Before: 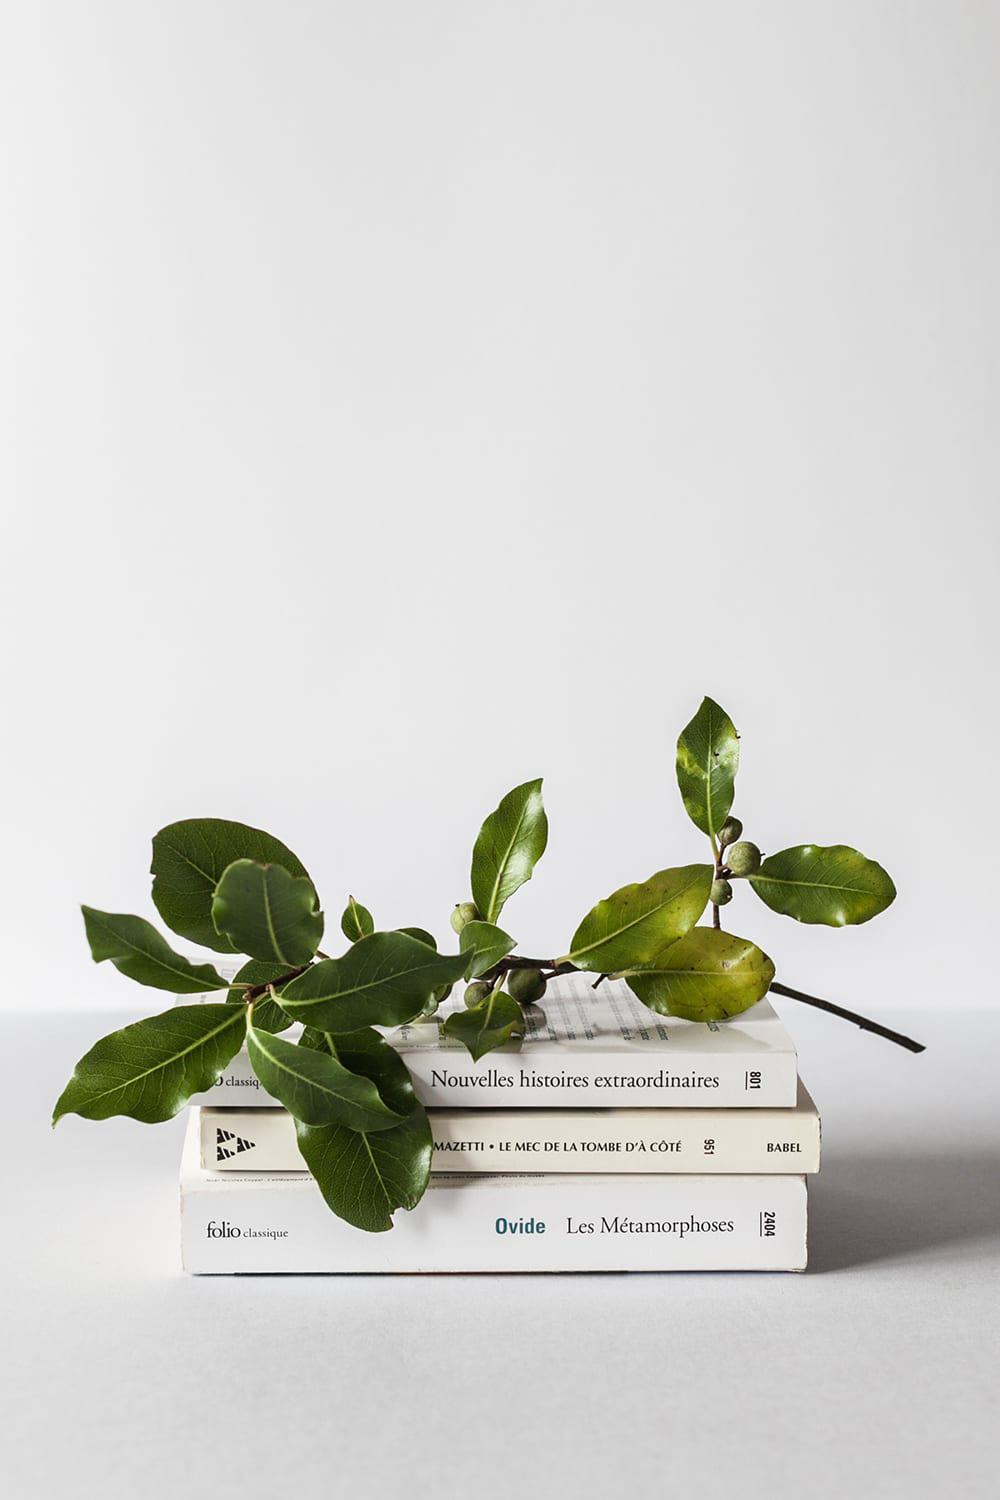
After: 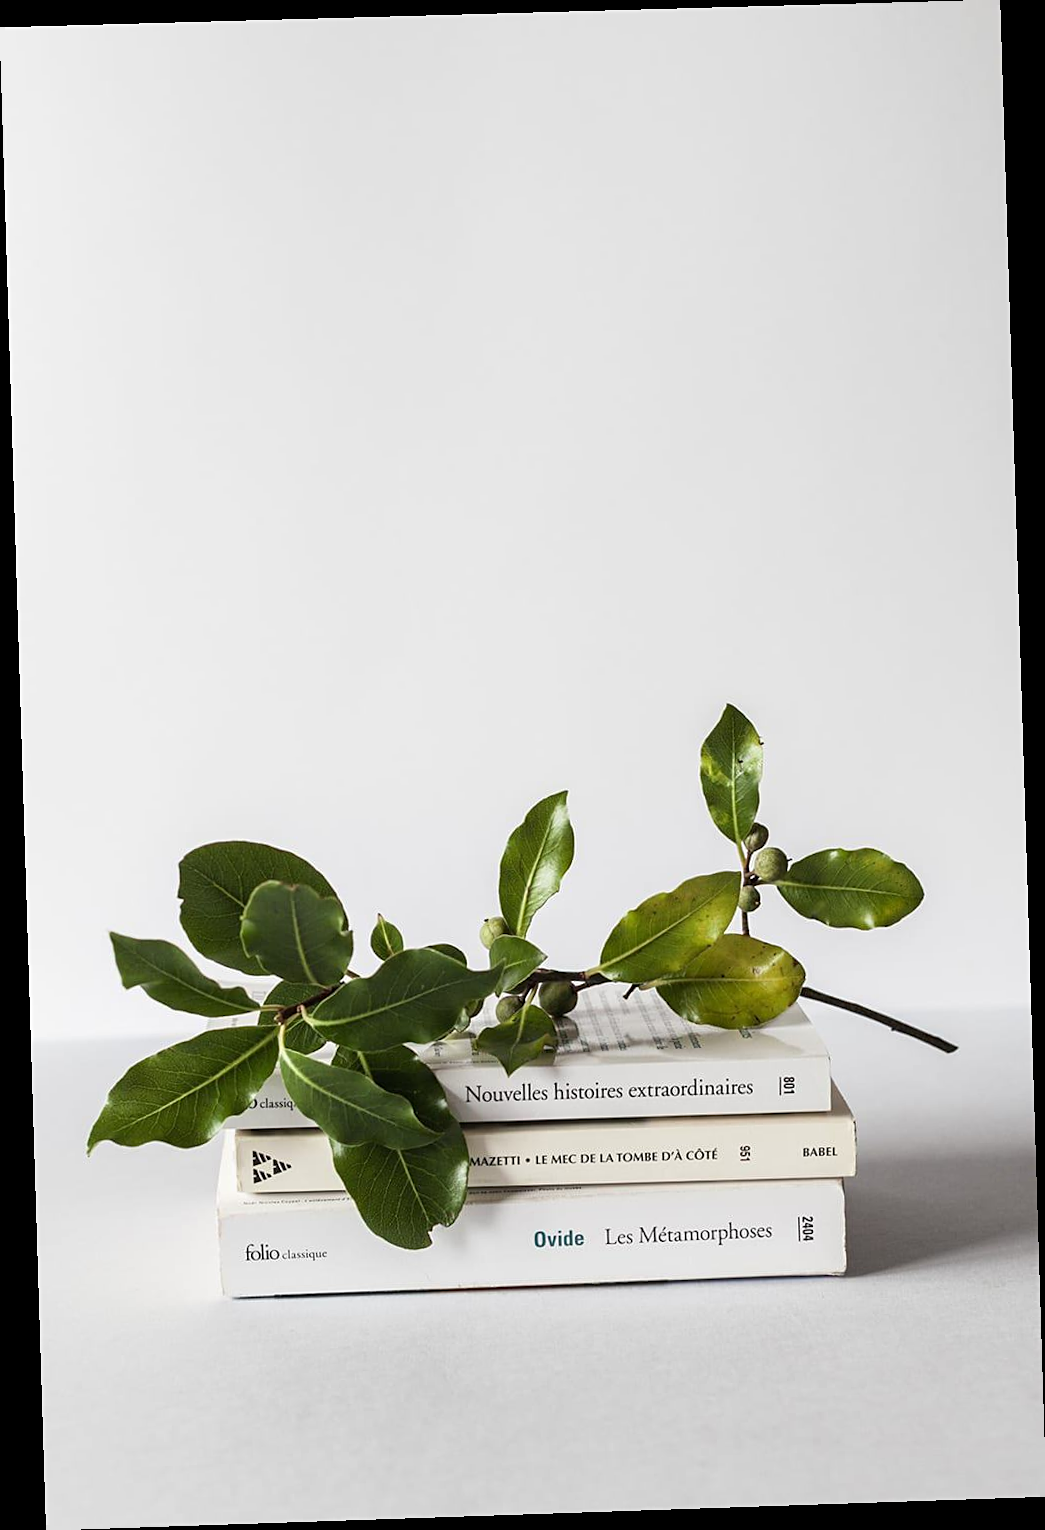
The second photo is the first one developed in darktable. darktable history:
rotate and perspective: rotation -1.77°, lens shift (horizontal) 0.004, automatic cropping off
sharpen: amount 0.2
